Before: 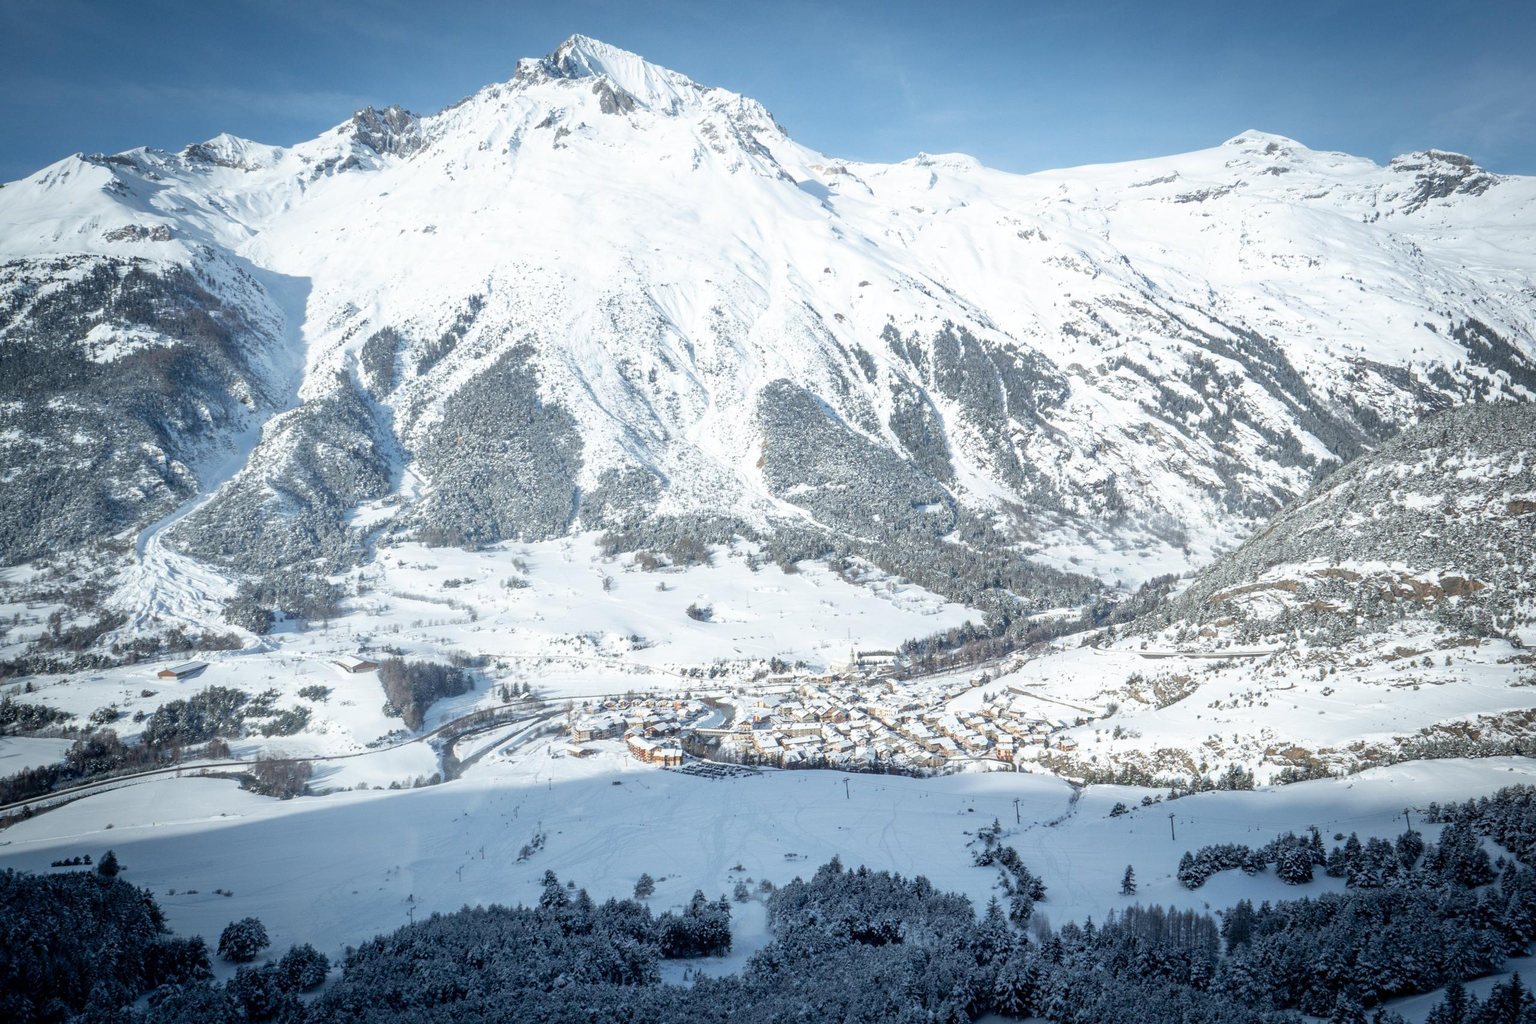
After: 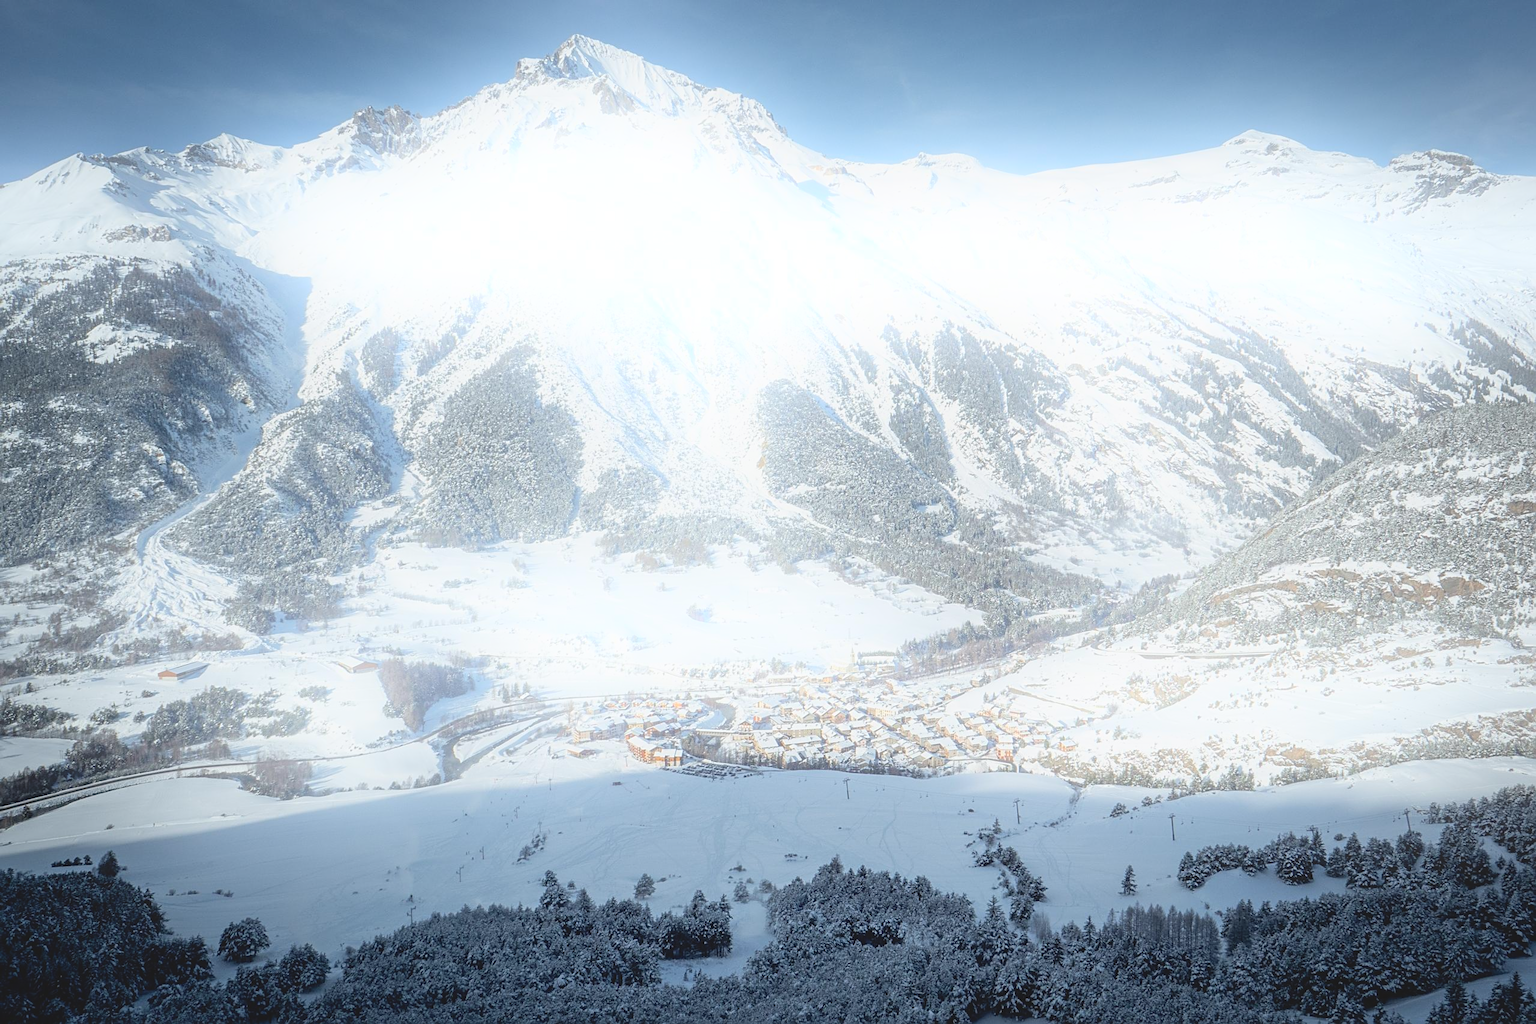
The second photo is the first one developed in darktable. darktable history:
exposure: compensate highlight preservation false
bloom: on, module defaults
contrast brightness saturation: contrast -0.15, brightness 0.05, saturation -0.12
sharpen: on, module defaults
